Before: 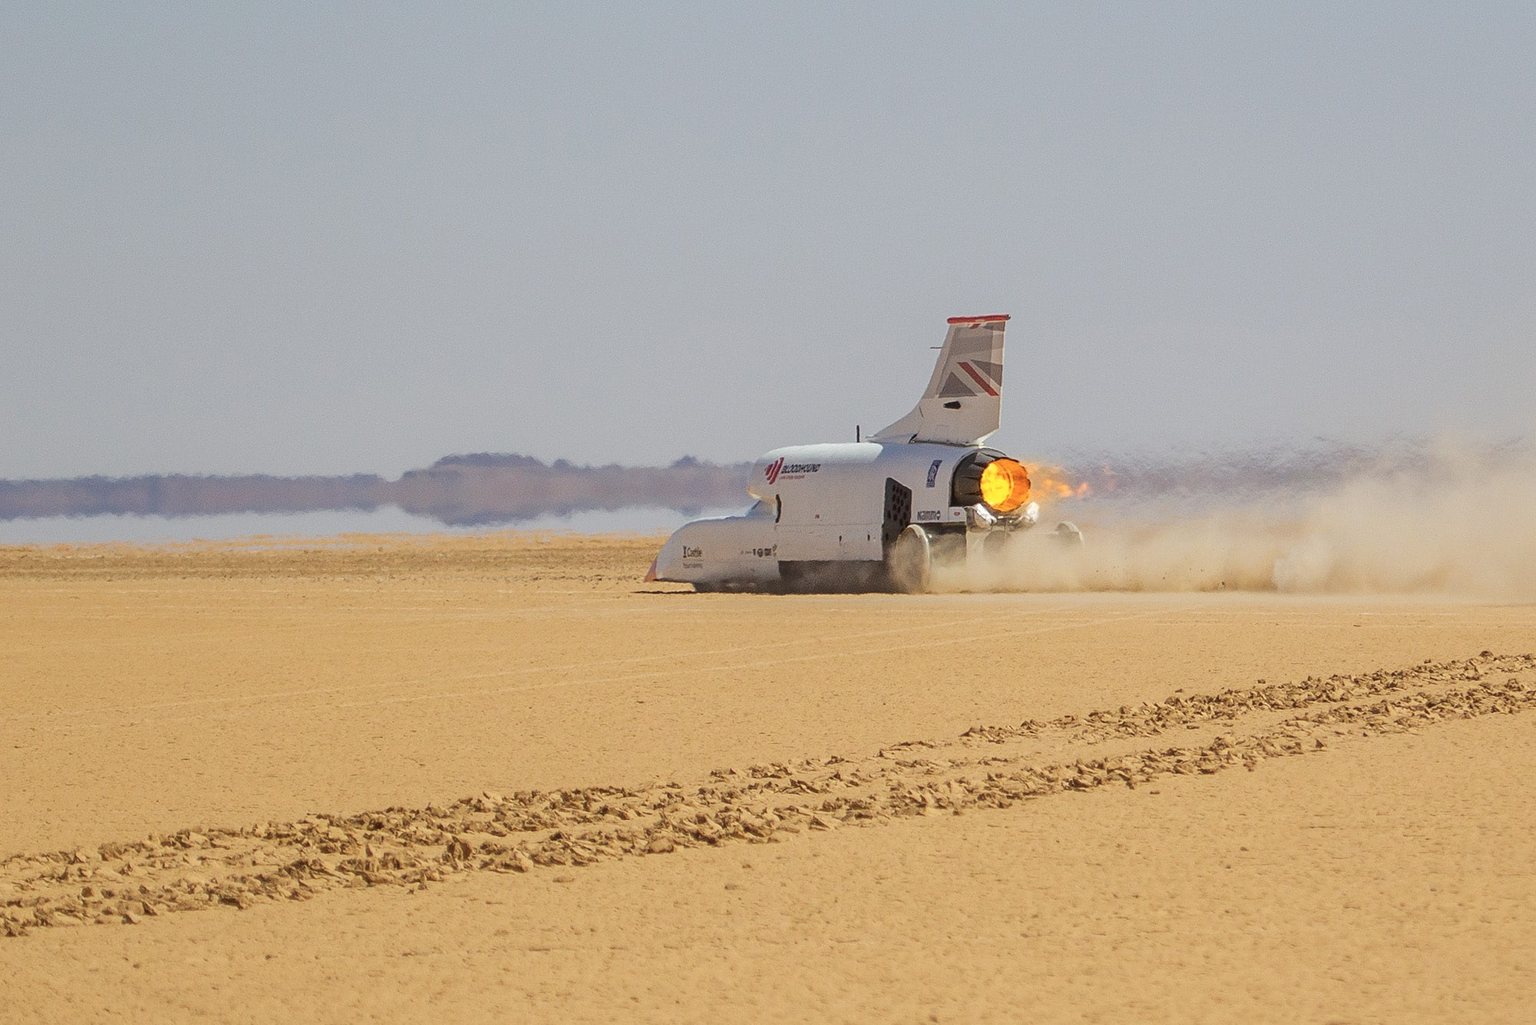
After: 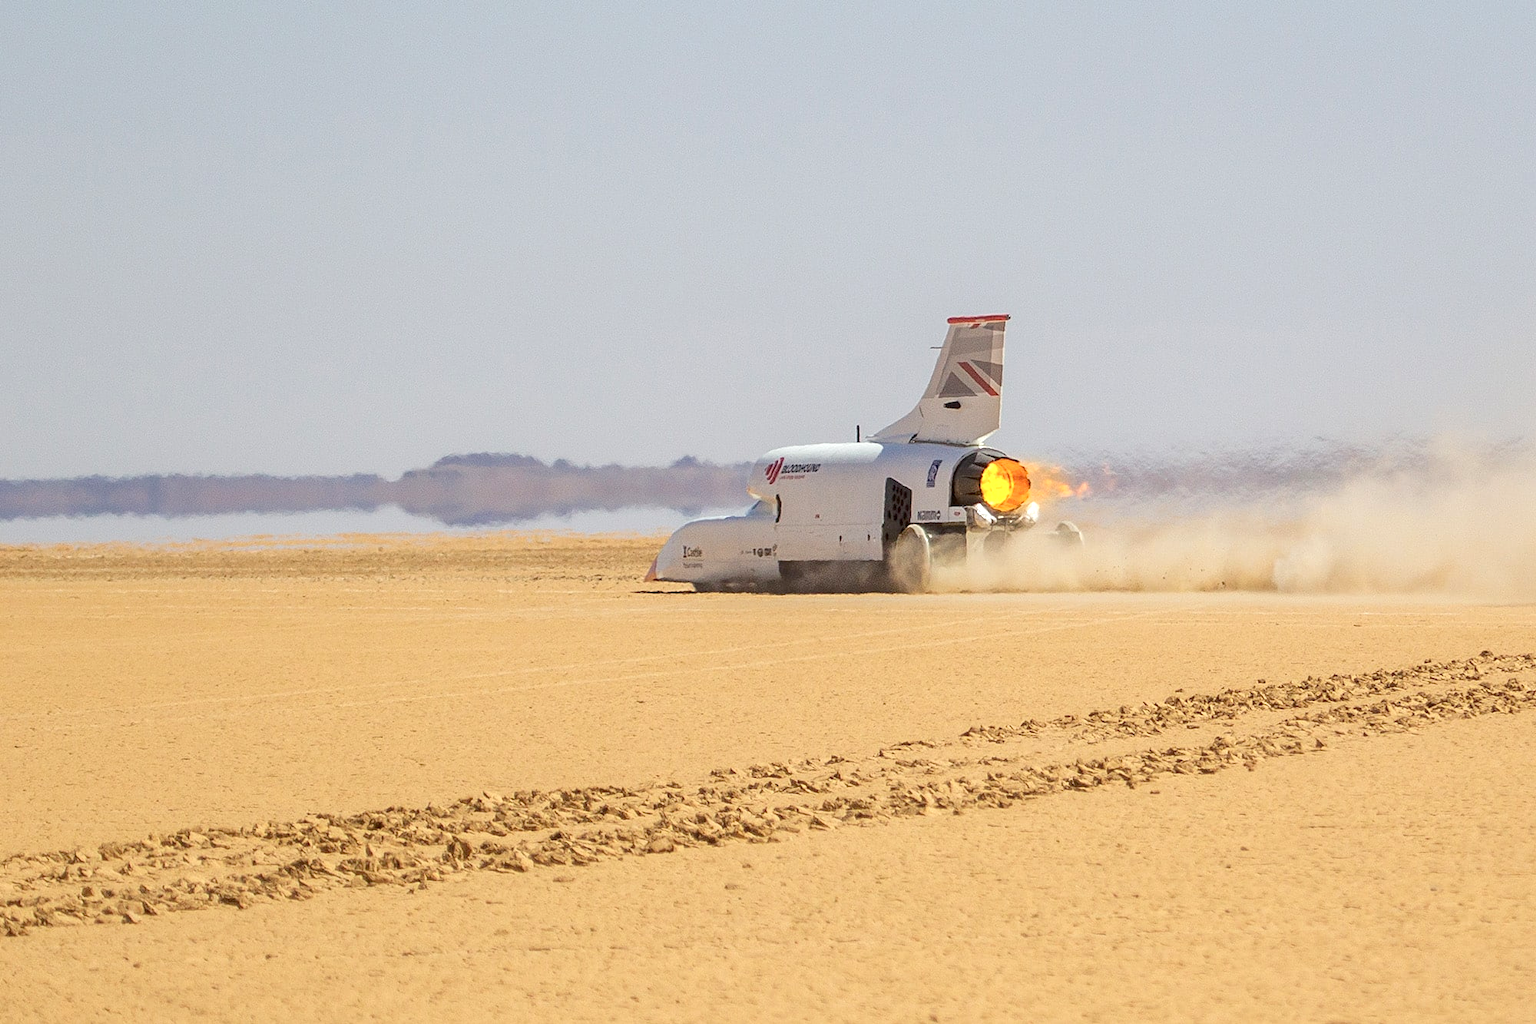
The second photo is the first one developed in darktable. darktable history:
exposure: black level correction 0.005, exposure 0.421 EV, compensate exposure bias true, compensate highlight preservation false
